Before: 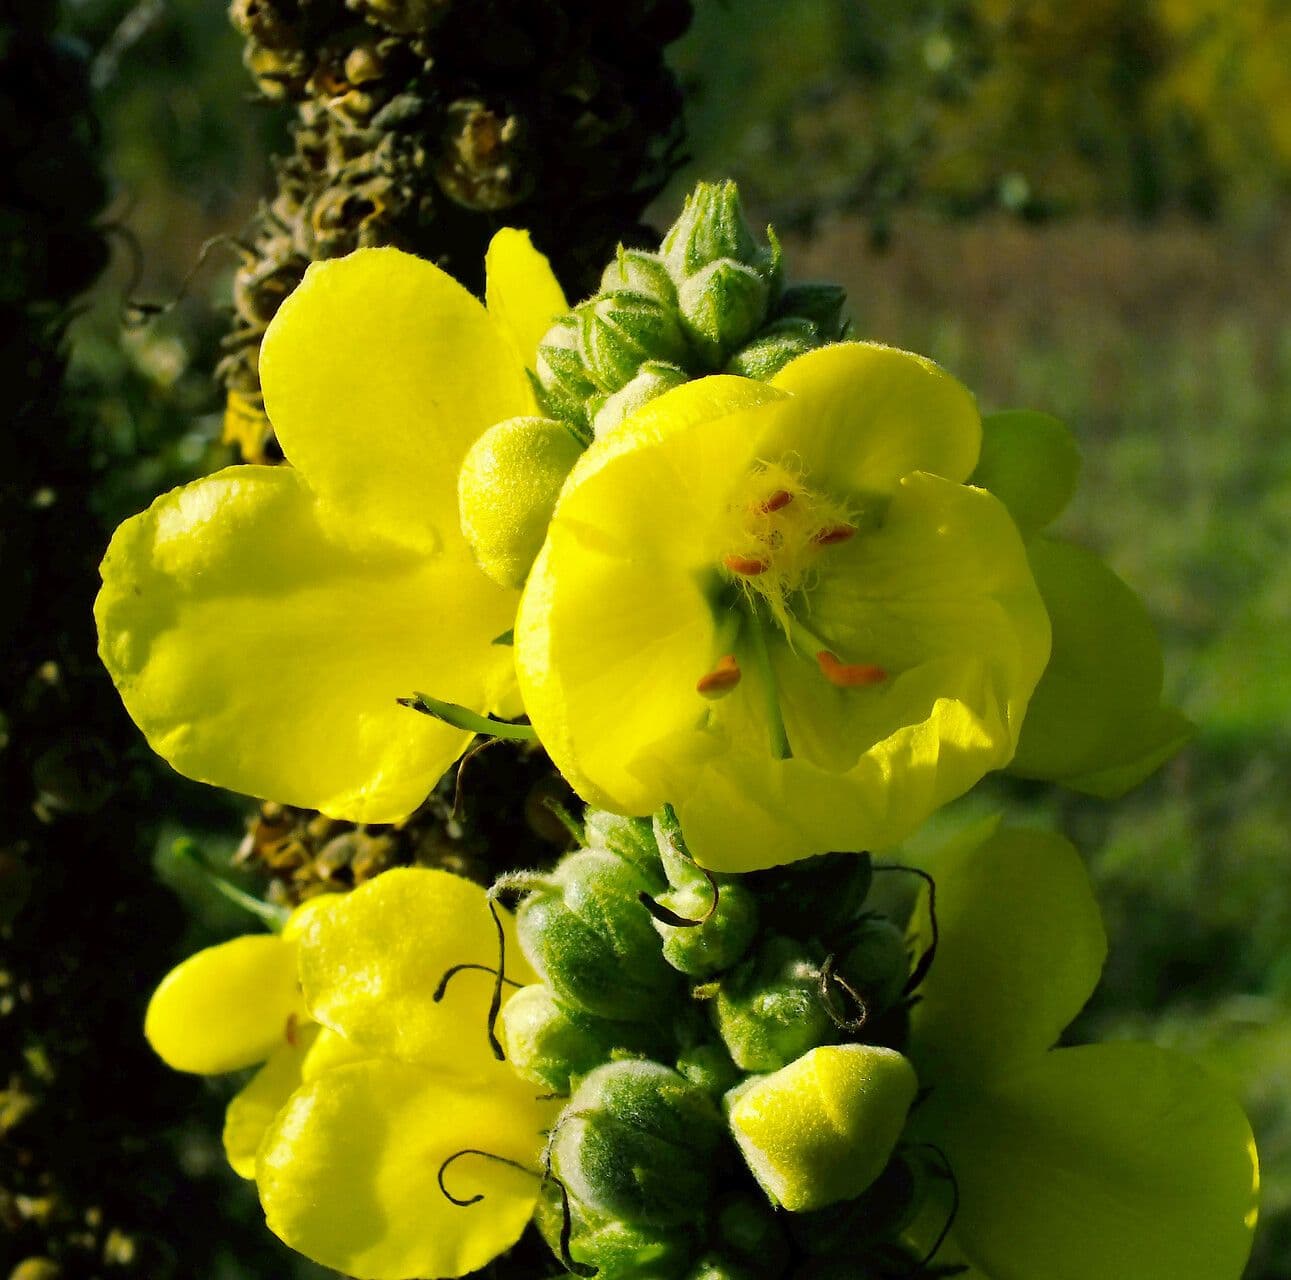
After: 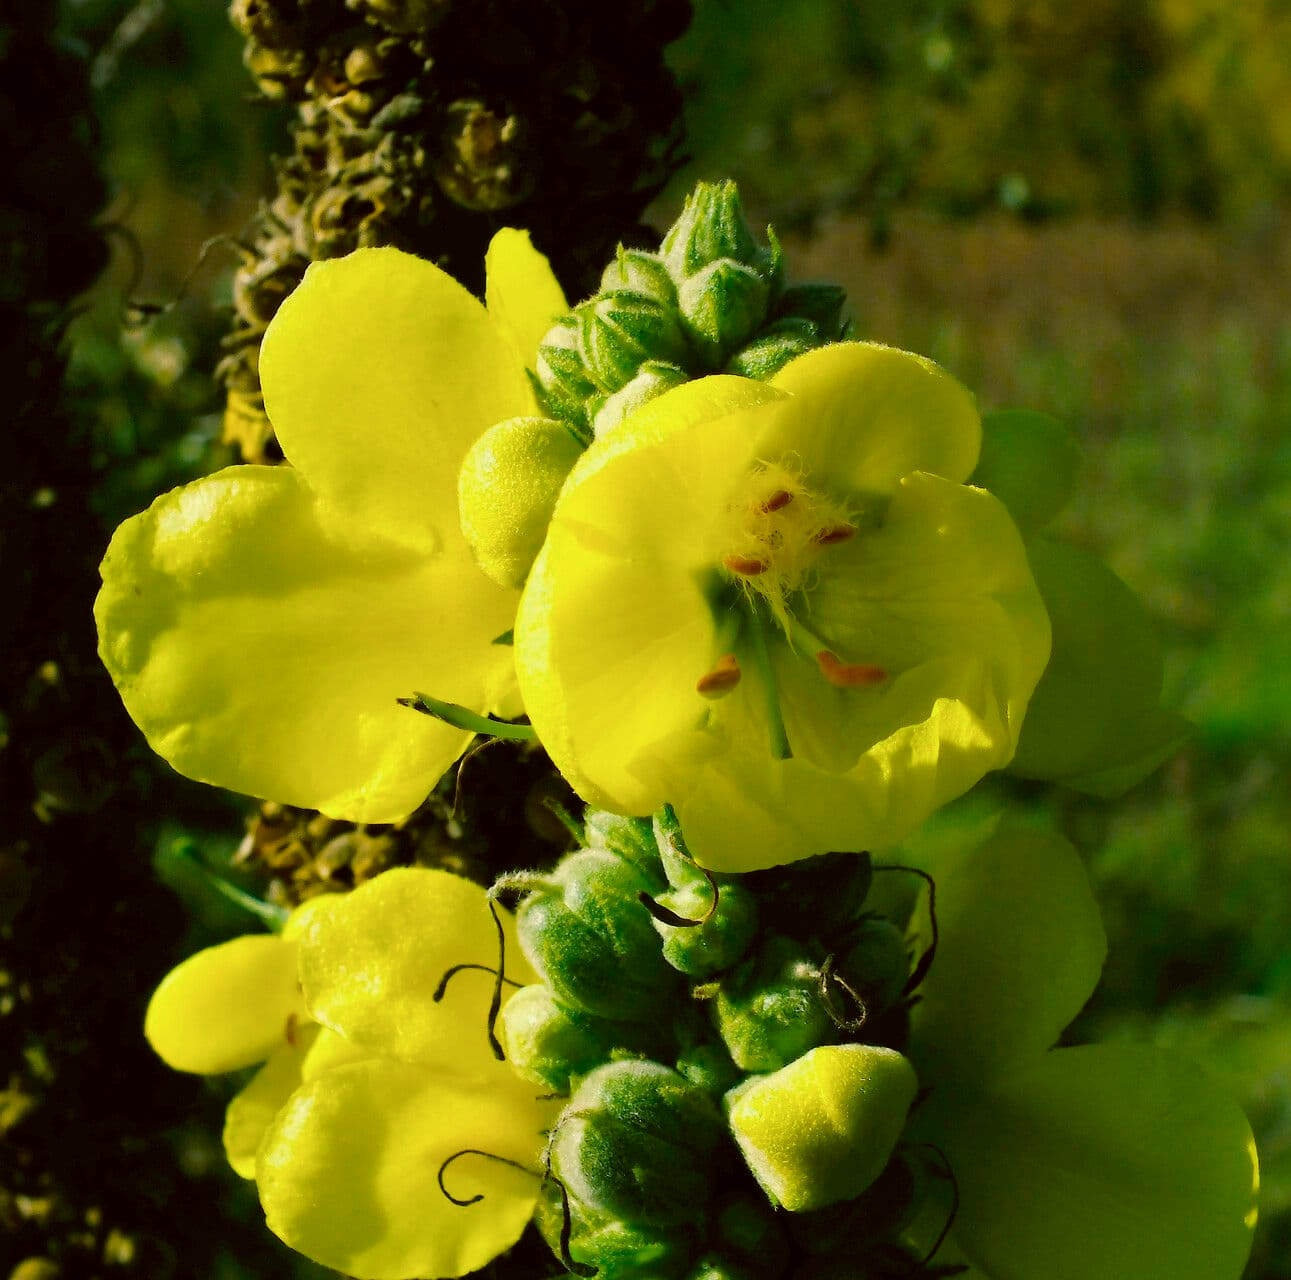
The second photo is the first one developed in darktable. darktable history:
color balance rgb: perceptual saturation grading › global saturation 25%, global vibrance 10%
color zones: curves: ch0 [(0, 0.5) (0.125, 0.4) (0.25, 0.5) (0.375, 0.4) (0.5, 0.4) (0.625, 0.35) (0.75, 0.35) (0.875, 0.5)]; ch1 [(0, 0.35) (0.125, 0.45) (0.25, 0.35) (0.375, 0.35) (0.5, 0.35) (0.625, 0.35) (0.75, 0.45) (0.875, 0.35)]; ch2 [(0, 0.6) (0.125, 0.5) (0.25, 0.5) (0.375, 0.6) (0.5, 0.6) (0.625, 0.5) (0.75, 0.5) (0.875, 0.5)]
color correction: highlights a* -1.43, highlights b* 10.12, shadows a* 0.395, shadows b* 19.35
